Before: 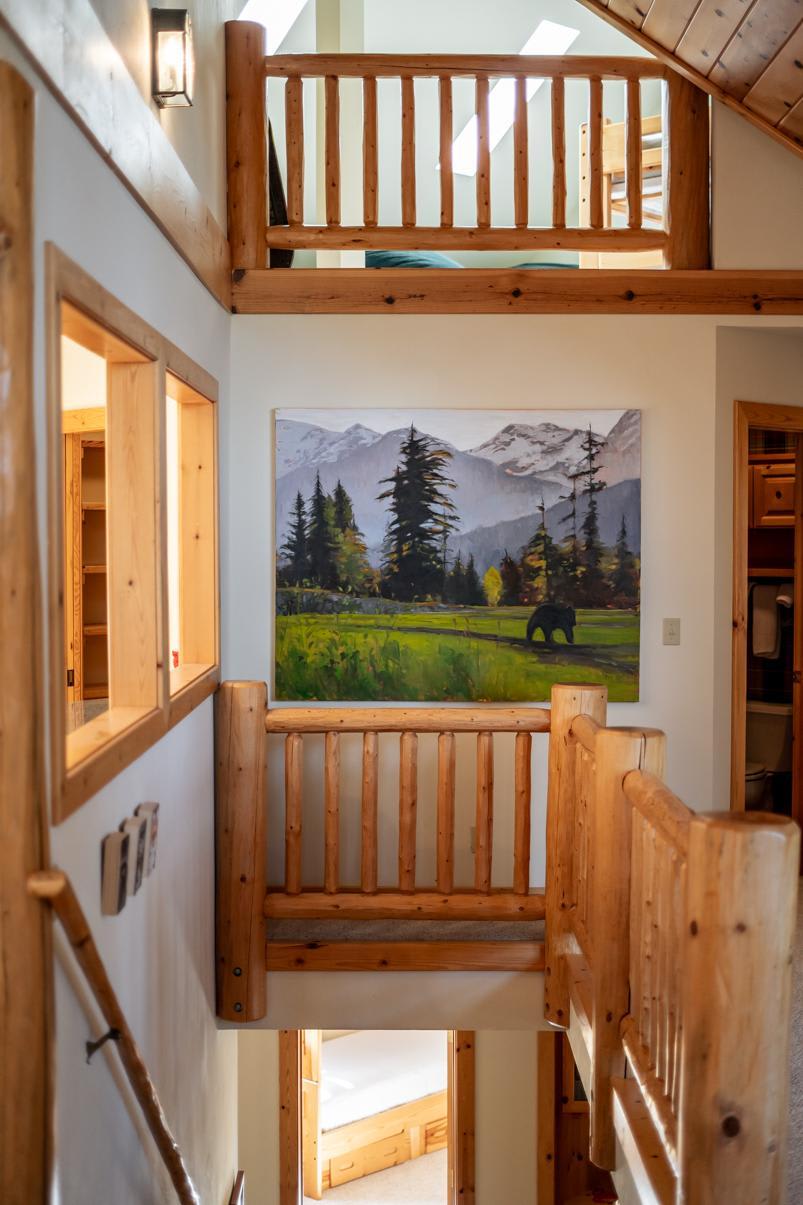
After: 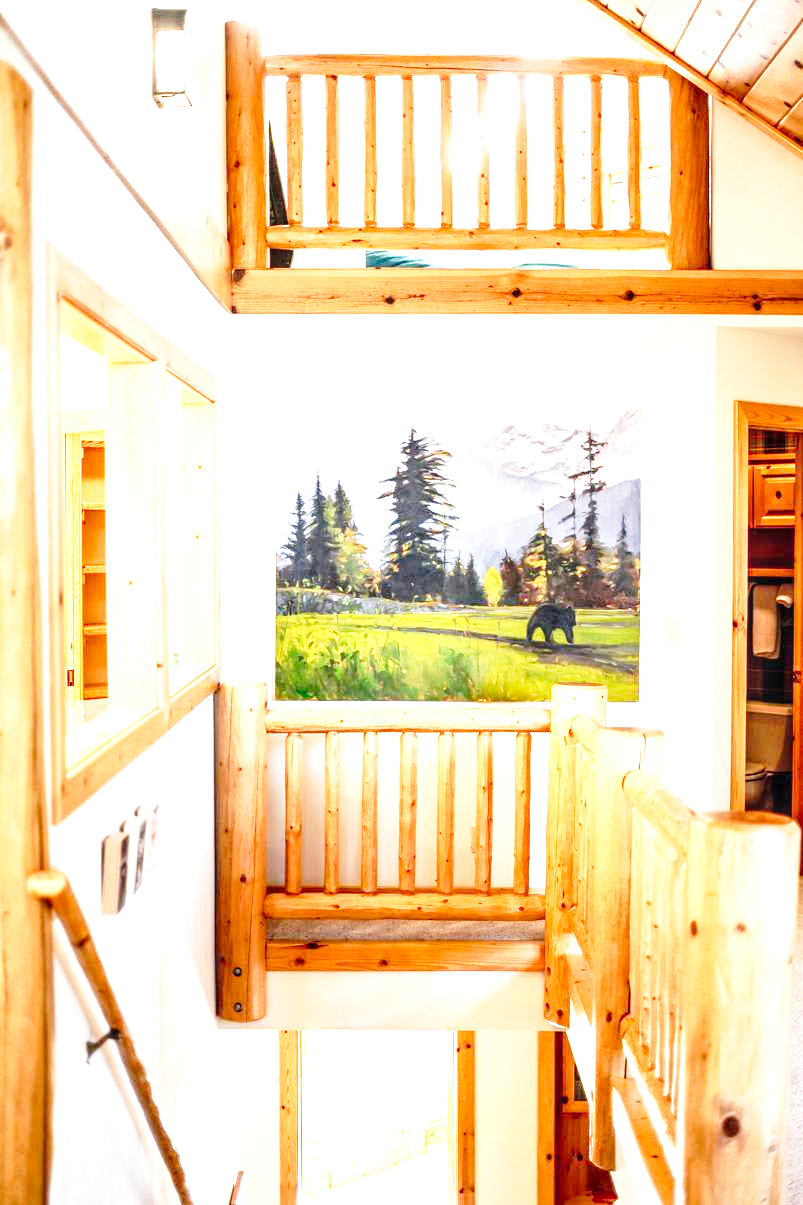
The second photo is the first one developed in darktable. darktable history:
local contrast: detail 130%
exposure: black level correction 0, exposure 2.138 EV, compensate exposure bias true, compensate highlight preservation false
base curve: curves: ch0 [(0, 0) (0.028, 0.03) (0.121, 0.232) (0.46, 0.748) (0.859, 0.968) (1, 1)], preserve colors none
